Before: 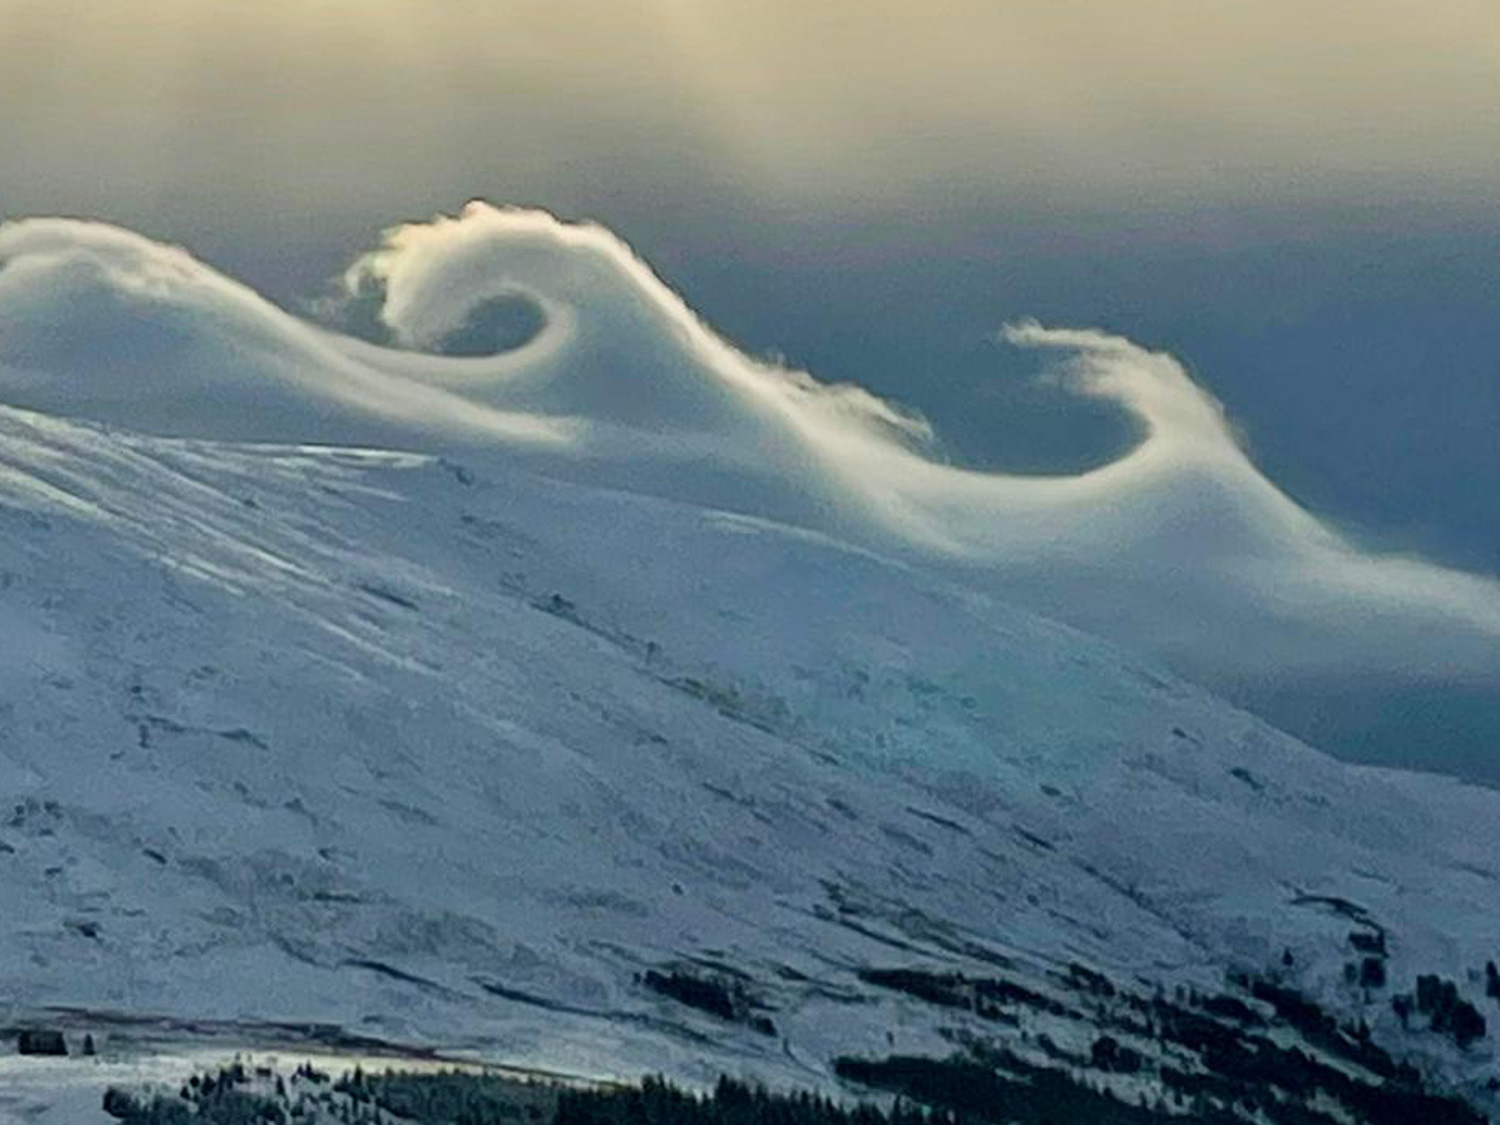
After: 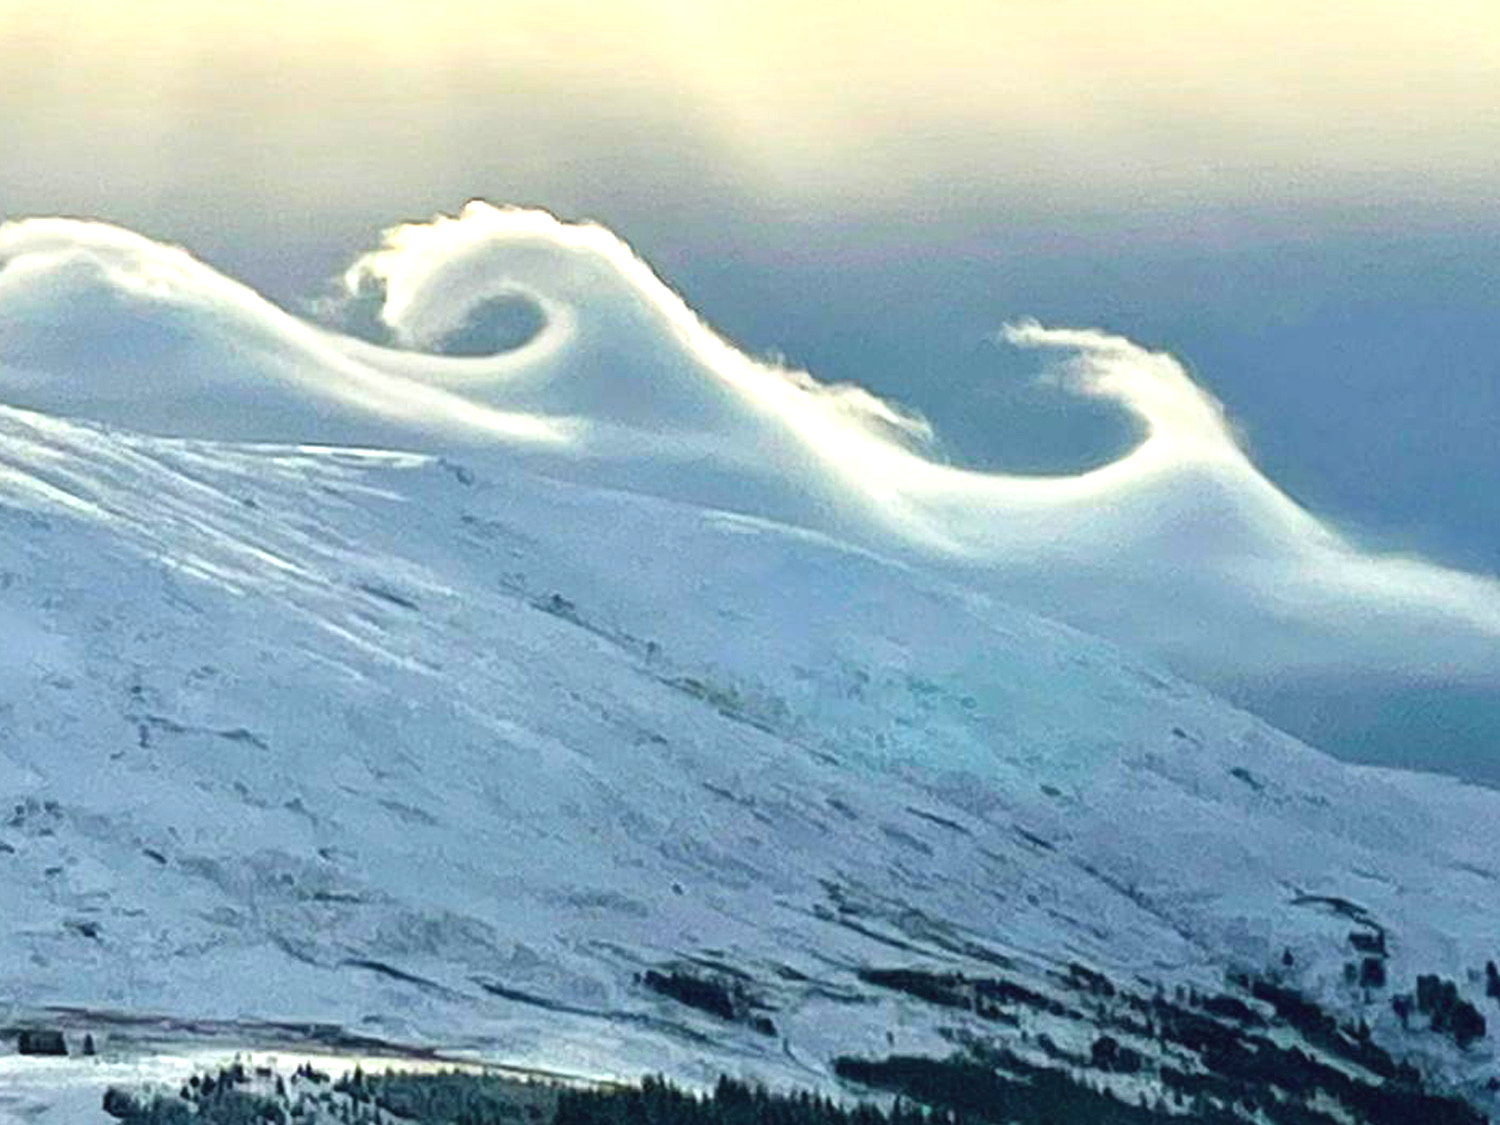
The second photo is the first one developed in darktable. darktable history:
exposure: black level correction -0.002, exposure 1.114 EV, compensate exposure bias true, compensate highlight preservation false
